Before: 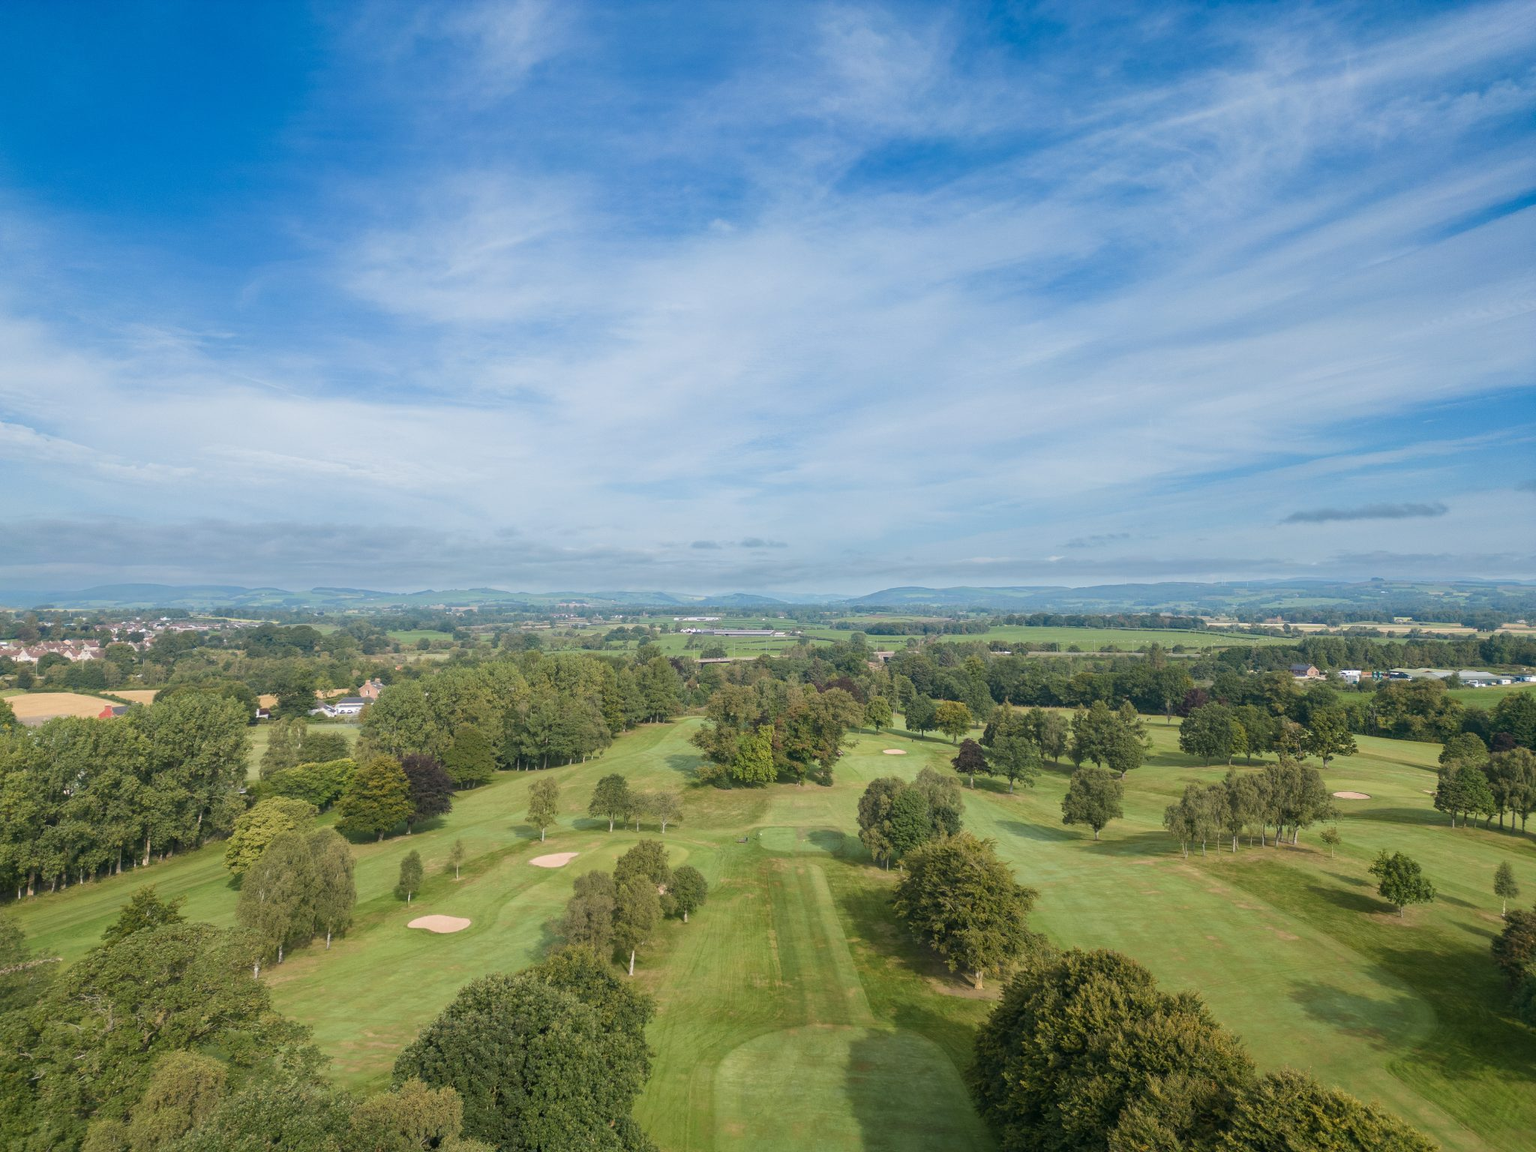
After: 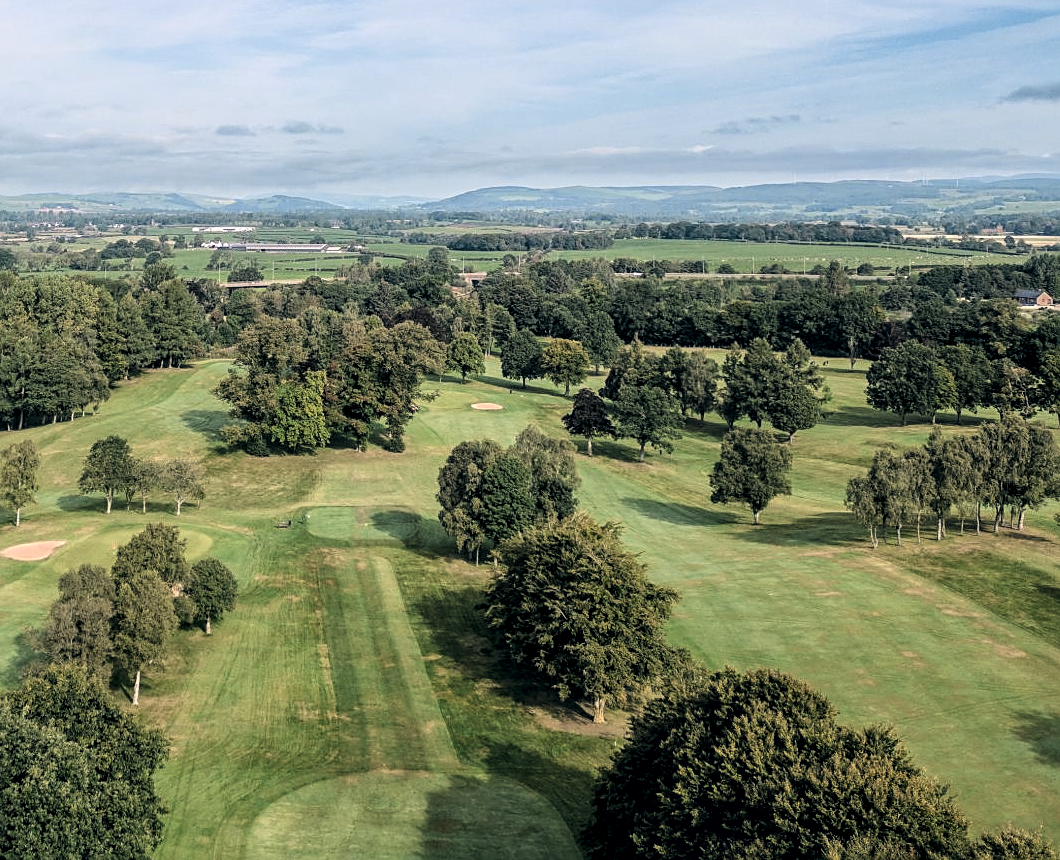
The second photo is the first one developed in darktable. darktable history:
filmic rgb: black relative exposure -6.15 EV, white relative exposure 6.96 EV, hardness 2.23, color science v6 (2022)
crop: left 34.479%, top 38.822%, right 13.718%, bottom 5.172%
levels: levels [0.044, 0.475, 0.791]
sharpen: on, module defaults
color correction: highlights a* 5.38, highlights b* 5.3, shadows a* -4.26, shadows b* -5.11
color zones: curves: ch0 [(0, 0.5) (0.125, 0.4) (0.25, 0.5) (0.375, 0.4) (0.5, 0.4) (0.625, 0.6) (0.75, 0.6) (0.875, 0.5)]; ch1 [(0, 0.4) (0.125, 0.5) (0.25, 0.4) (0.375, 0.4) (0.5, 0.4) (0.625, 0.4) (0.75, 0.5) (0.875, 0.4)]; ch2 [(0, 0.6) (0.125, 0.5) (0.25, 0.5) (0.375, 0.6) (0.5, 0.6) (0.625, 0.5) (0.75, 0.5) (0.875, 0.5)]
local contrast: on, module defaults
